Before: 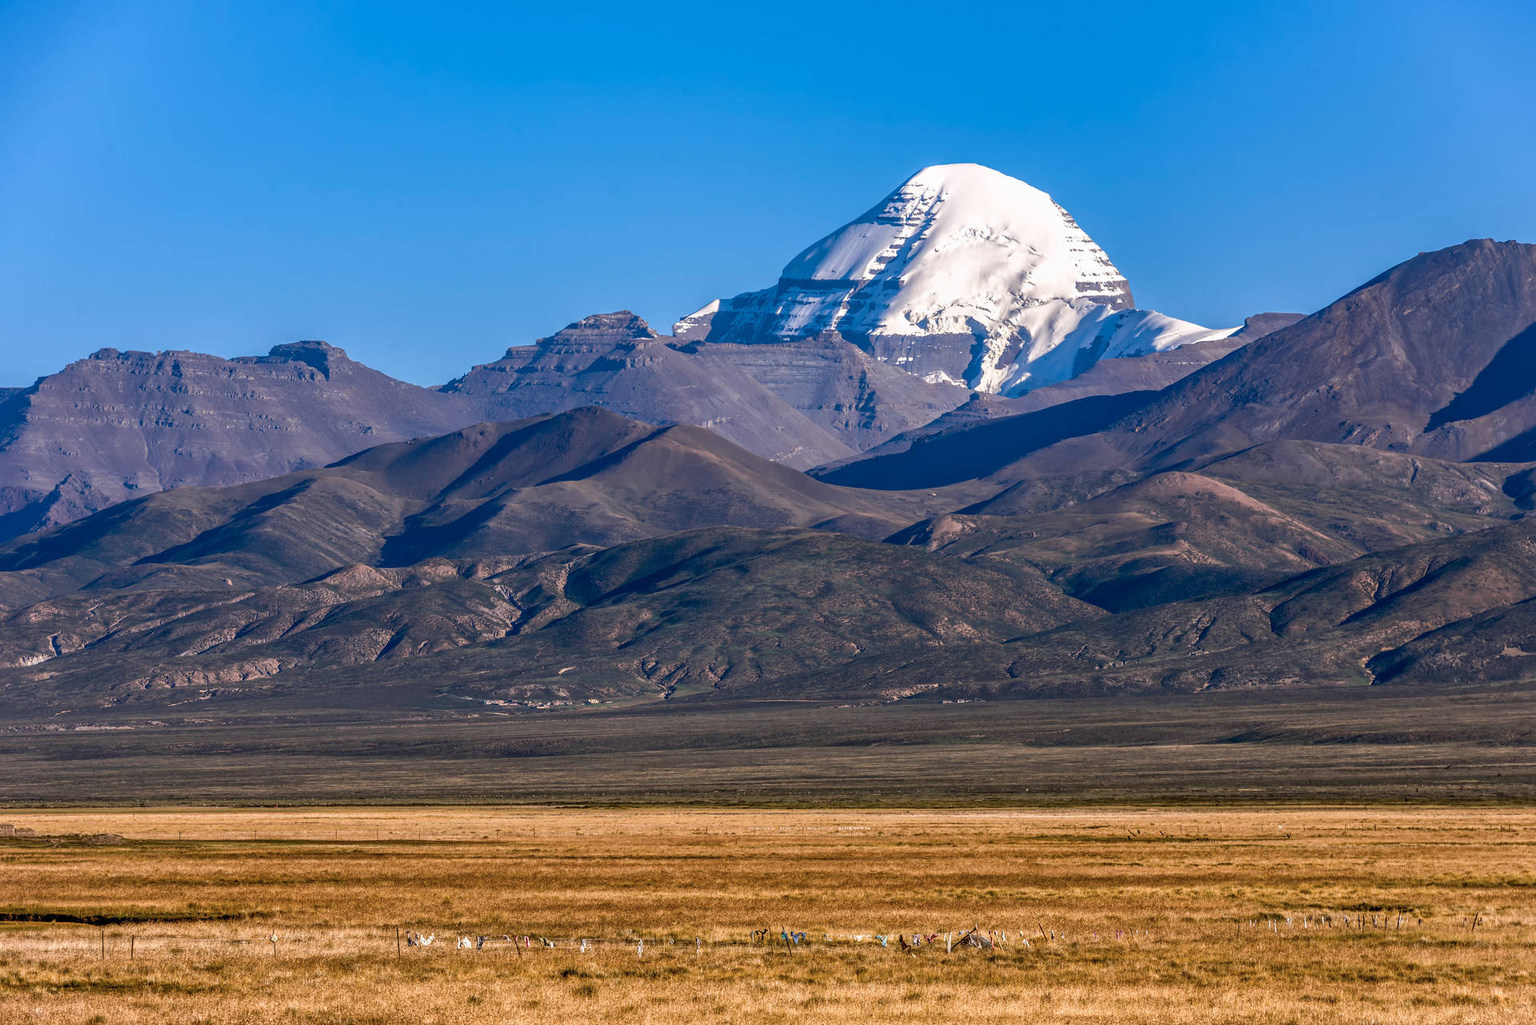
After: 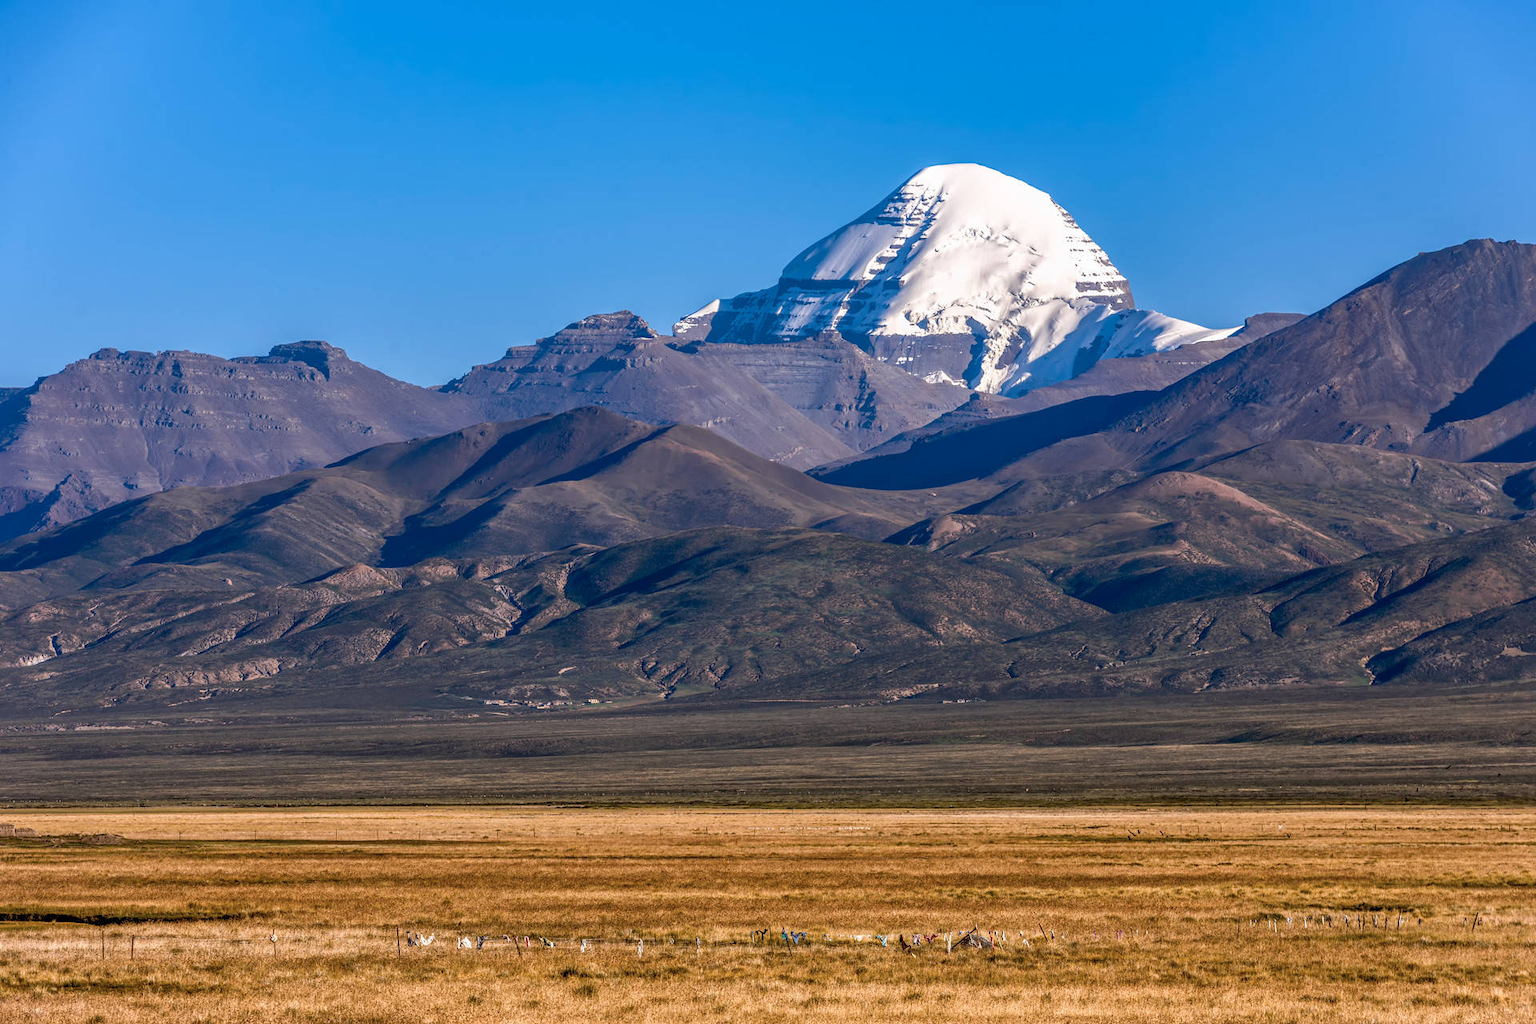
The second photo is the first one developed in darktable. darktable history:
tone curve: curves: ch1 [(0, 0) (0.173, 0.145) (0.467, 0.477) (0.808, 0.611) (1, 1)]; ch2 [(0, 0) (0.255, 0.314) (0.498, 0.509) (0.694, 0.64) (1, 1)], color space Lab, linked channels, preserve colors none
